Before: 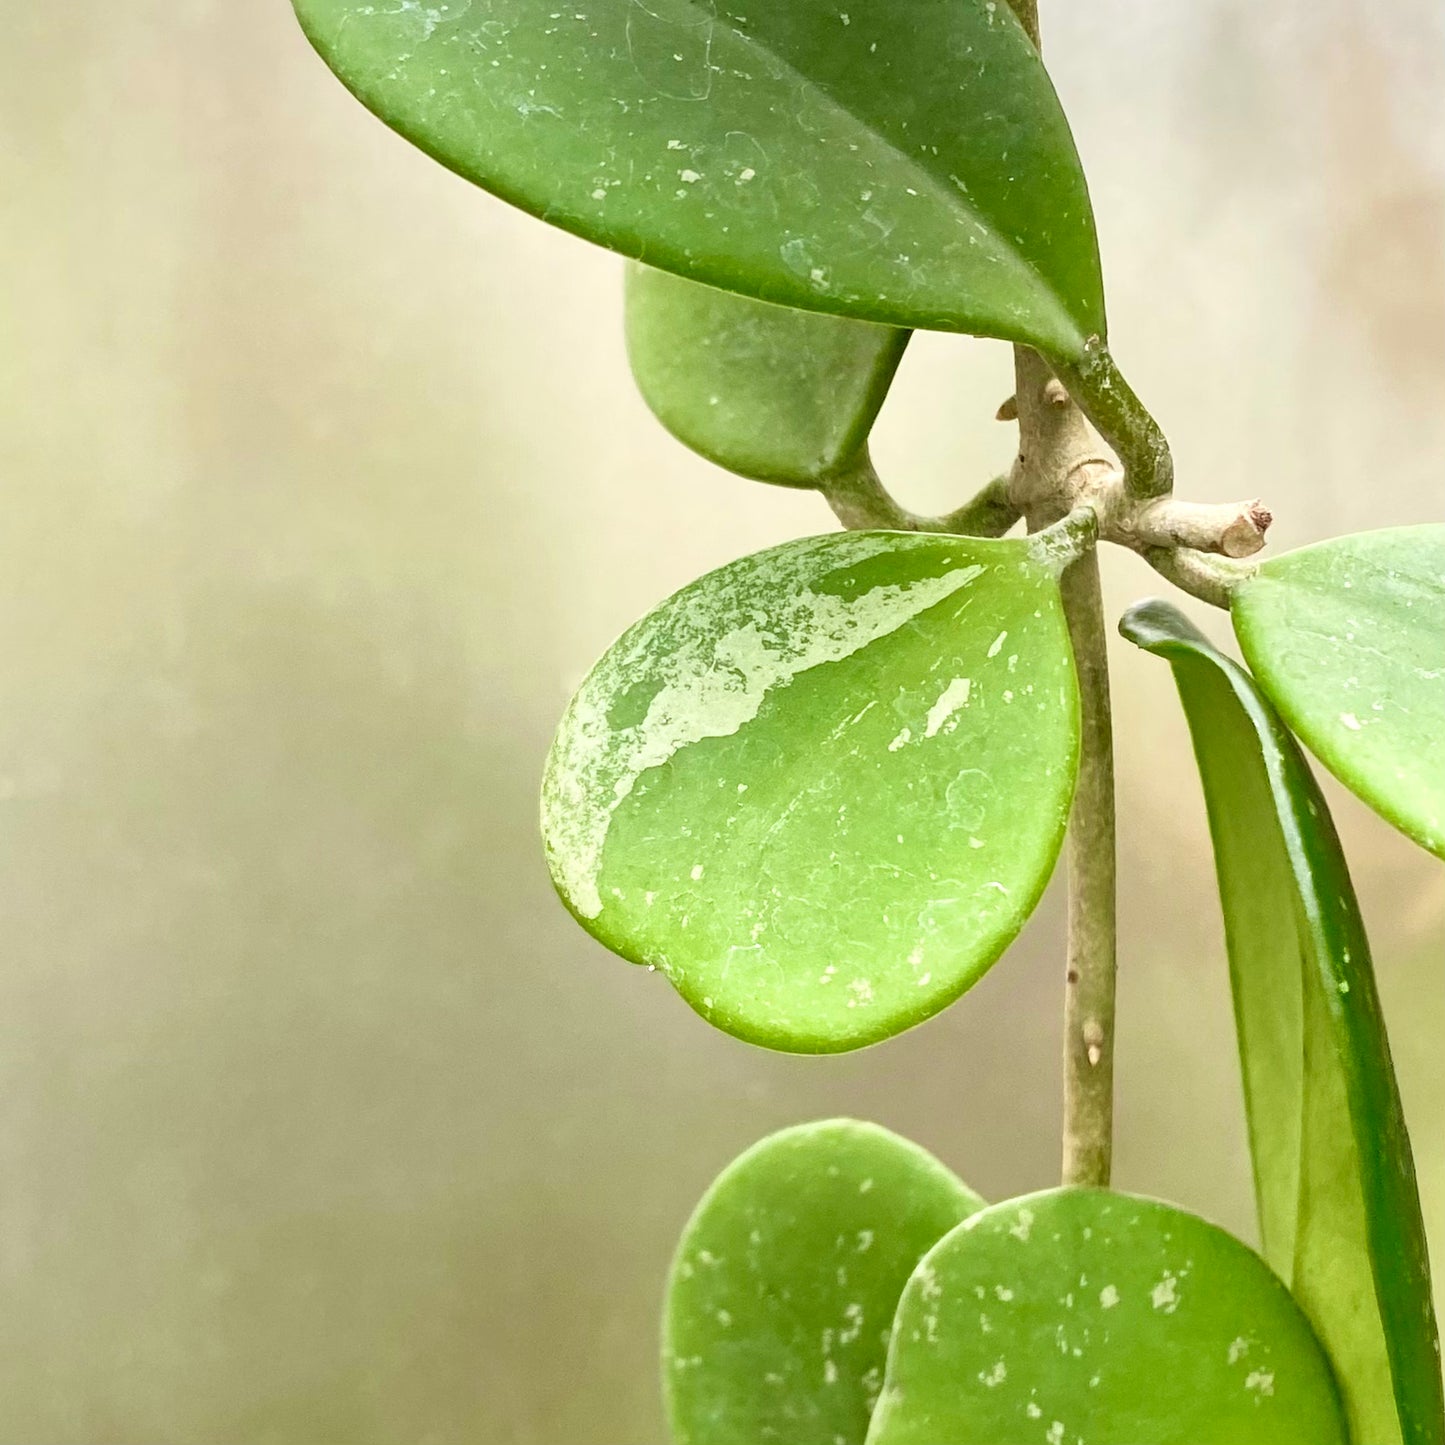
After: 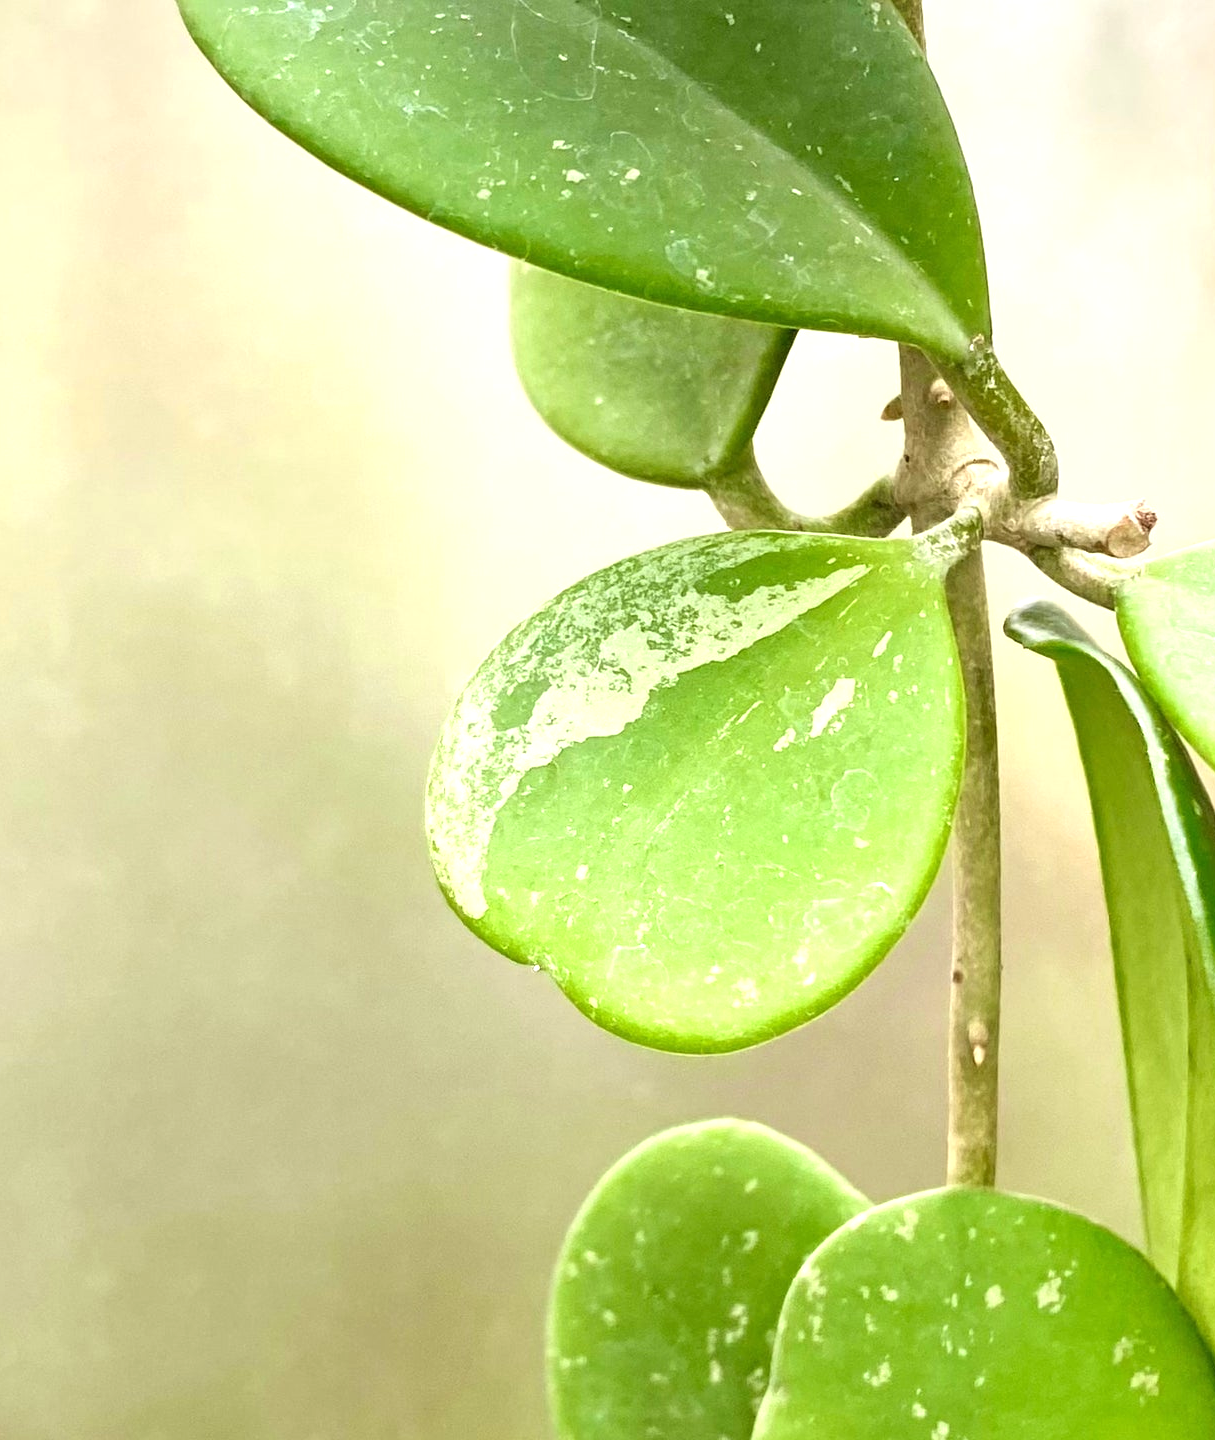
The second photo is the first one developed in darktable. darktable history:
exposure: black level correction 0, exposure 0.5 EV, compensate exposure bias true, compensate highlight preservation false
crop: left 8.026%, right 7.374%
